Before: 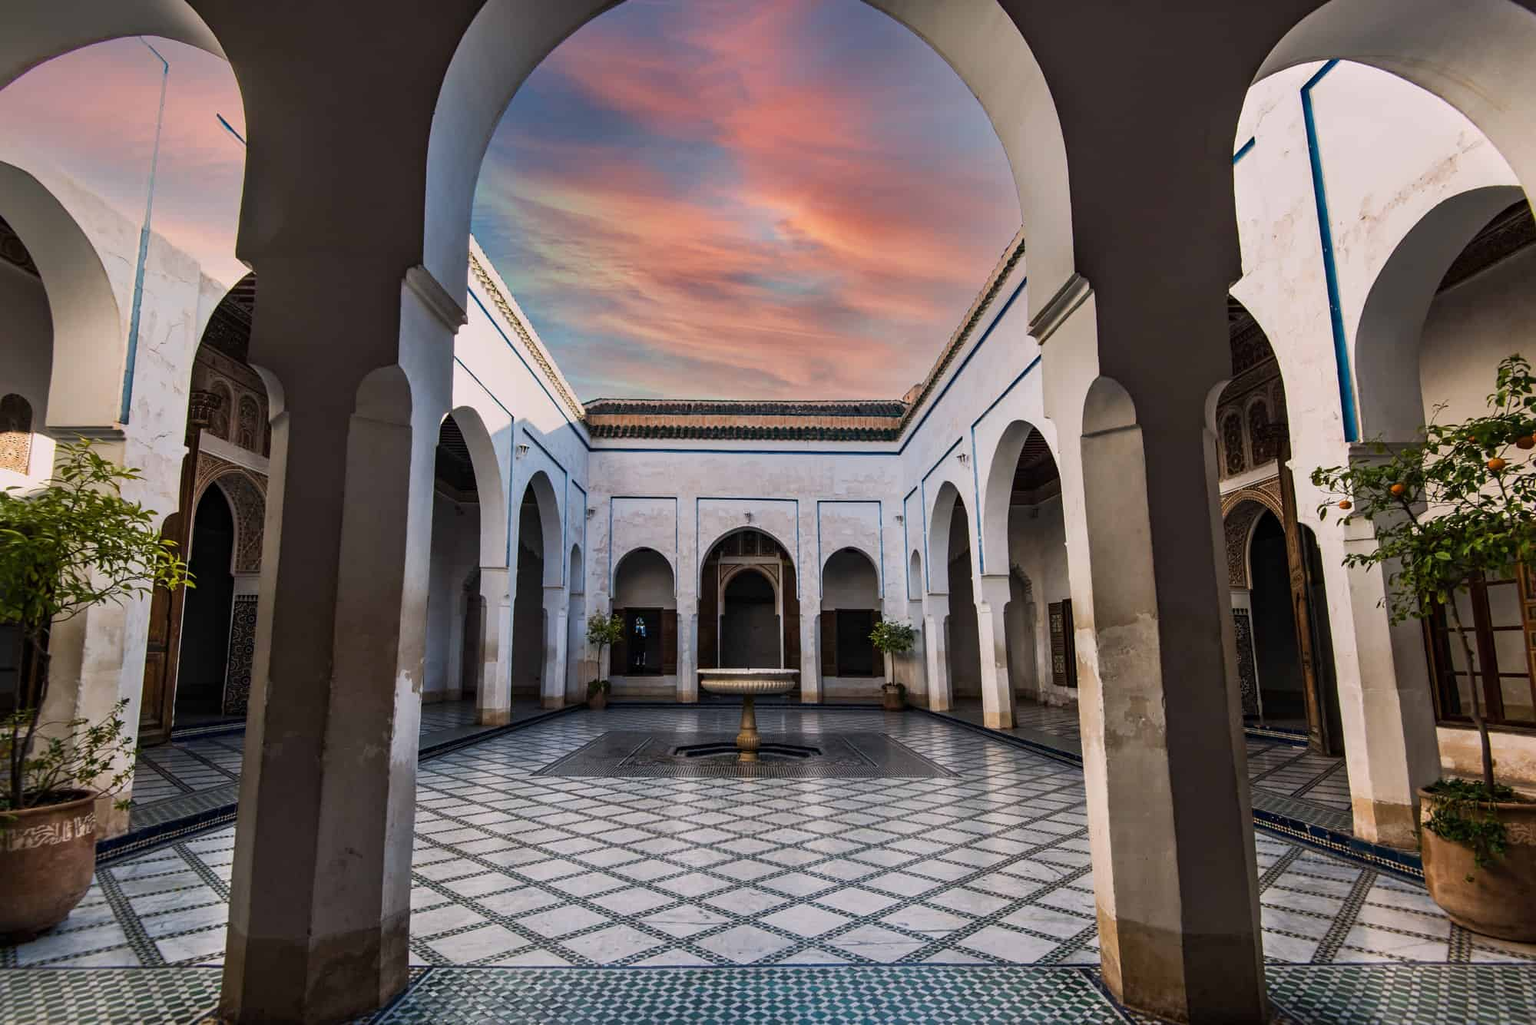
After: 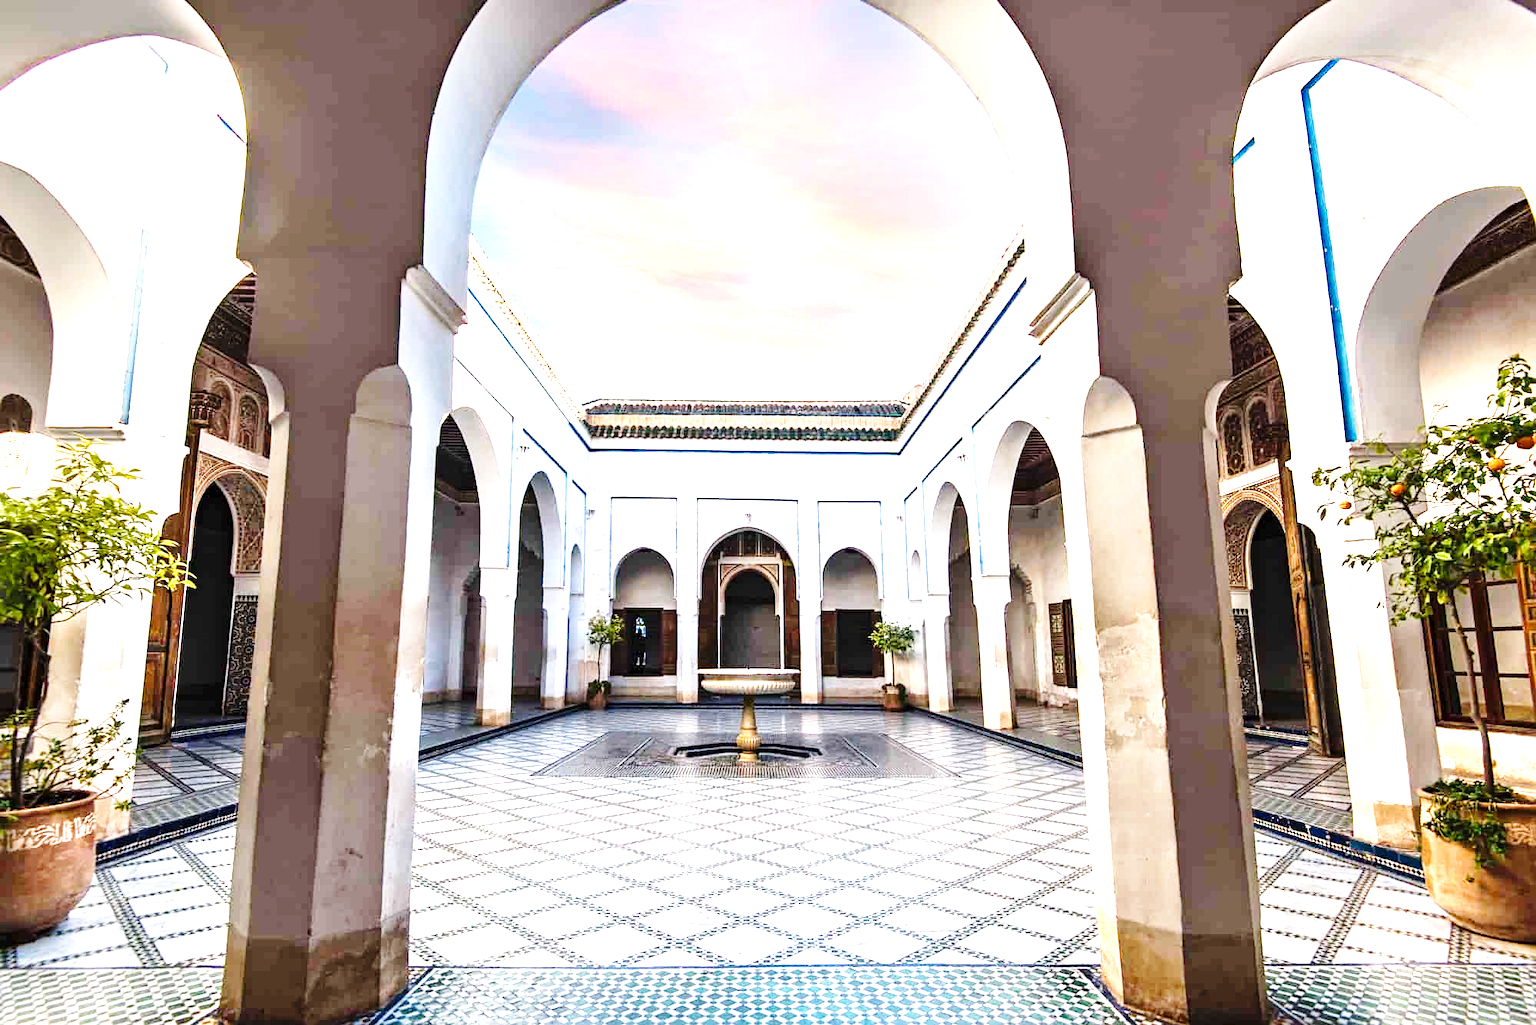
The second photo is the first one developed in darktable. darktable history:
exposure: exposure 2.25 EV, compensate highlight preservation false
sharpen: amount 0.2
base curve: curves: ch0 [(0, 0) (0.036, 0.025) (0.121, 0.166) (0.206, 0.329) (0.605, 0.79) (1, 1)], preserve colors none
